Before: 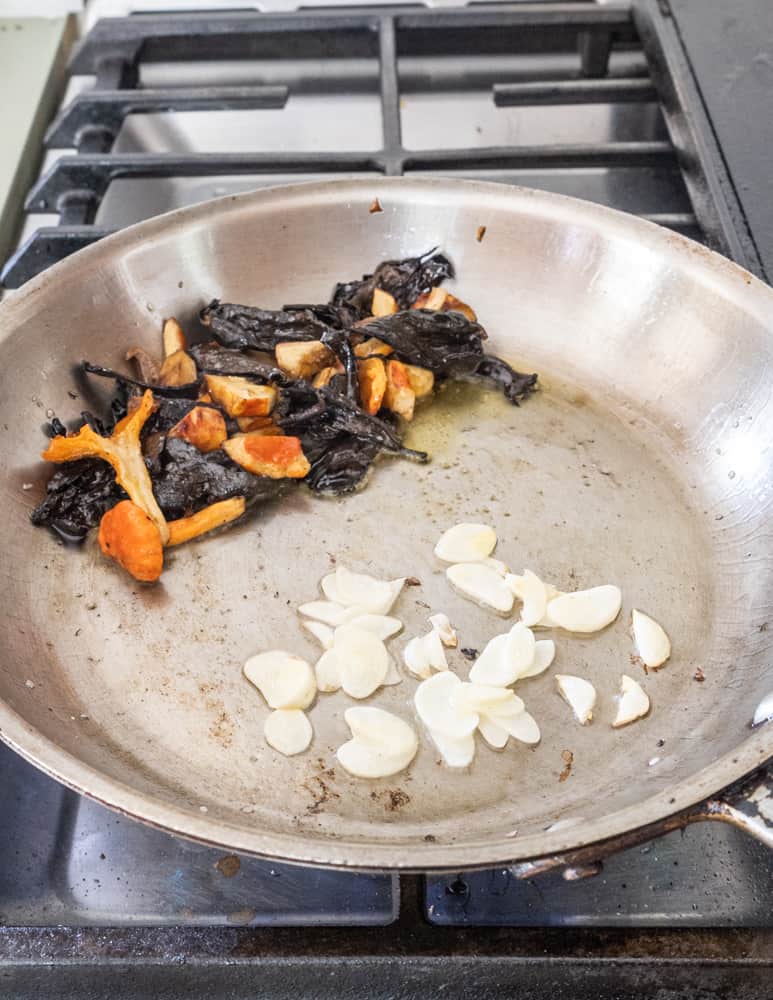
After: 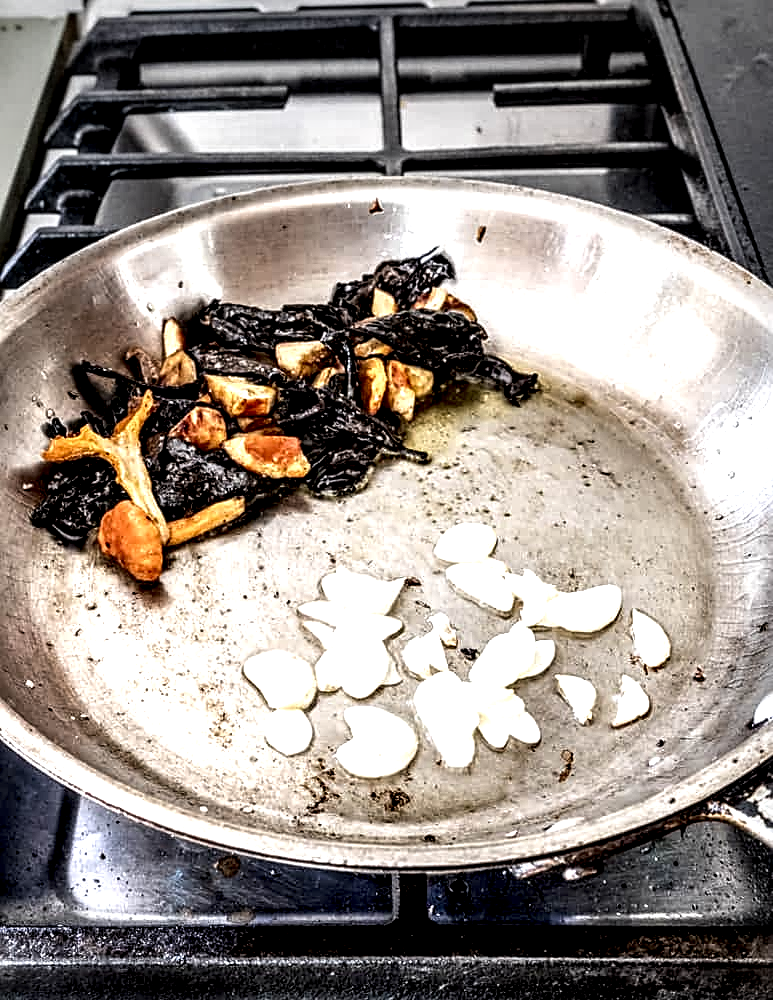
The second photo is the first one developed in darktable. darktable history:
vignetting: fall-off start 71.81%, saturation -0.036, center (-0.028, 0.246)
sharpen: on, module defaults
local contrast: highlights 114%, shadows 45%, detail 295%
